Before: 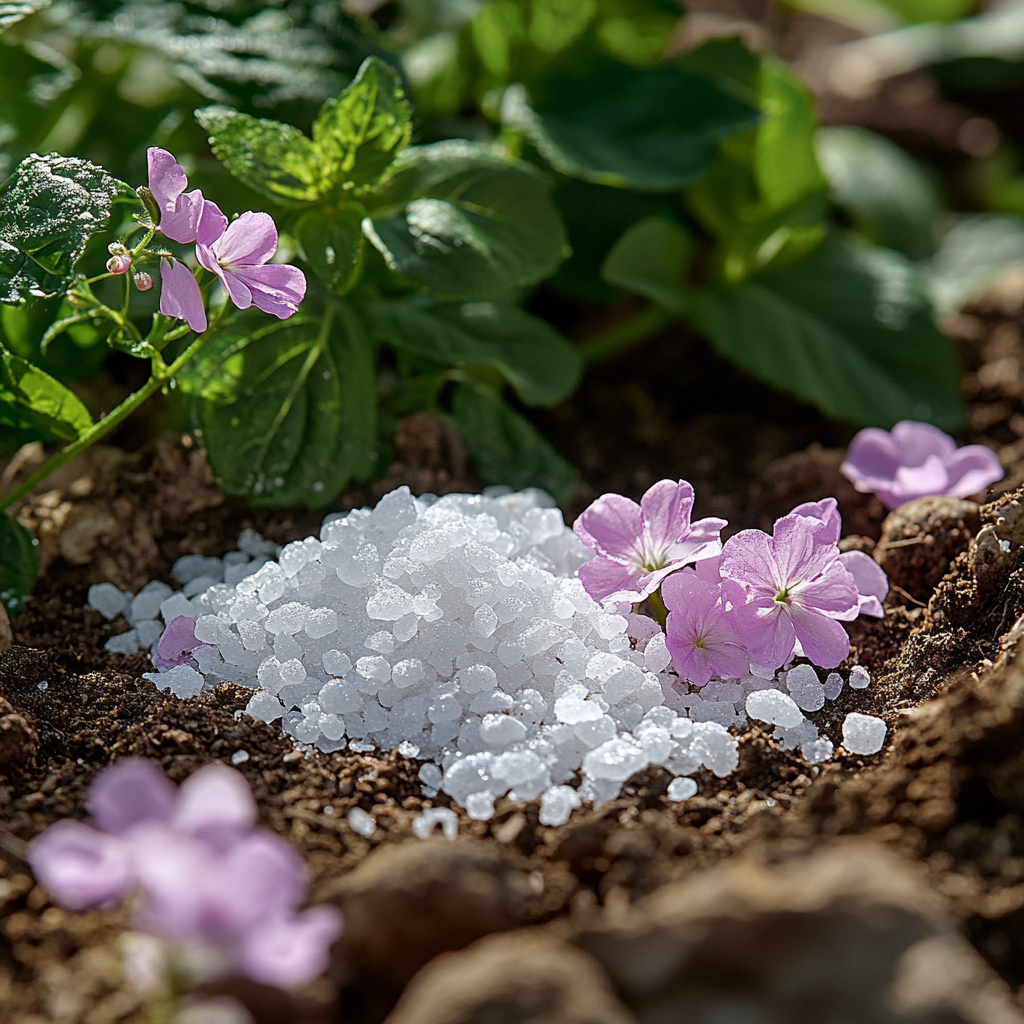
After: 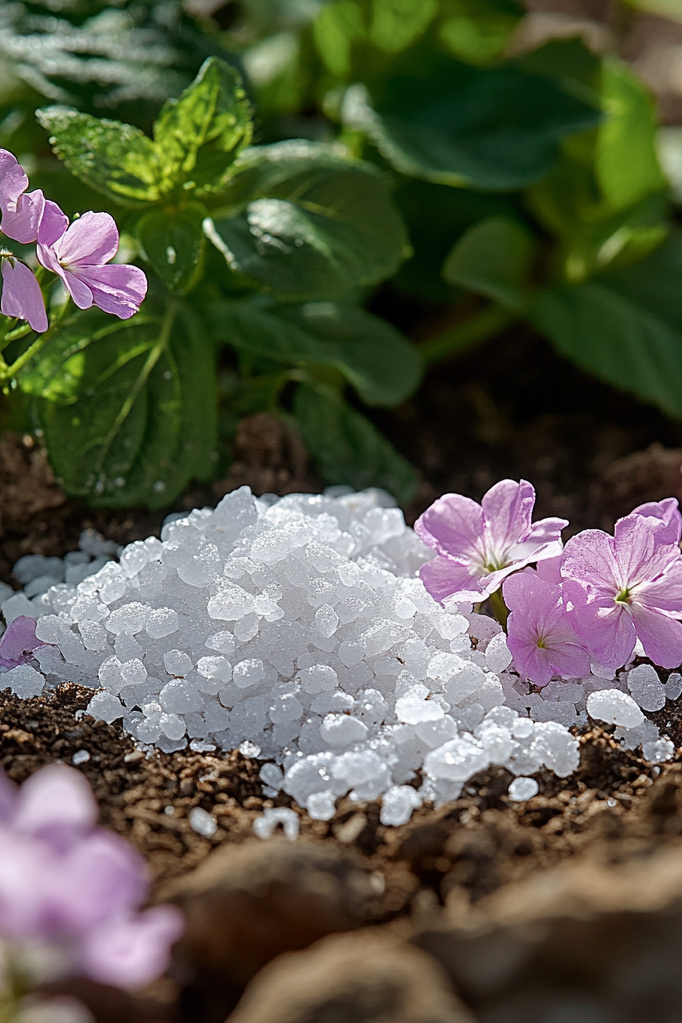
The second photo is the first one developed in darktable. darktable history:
crop and rotate: left 15.546%, right 17.787%
tone equalizer: on, module defaults
